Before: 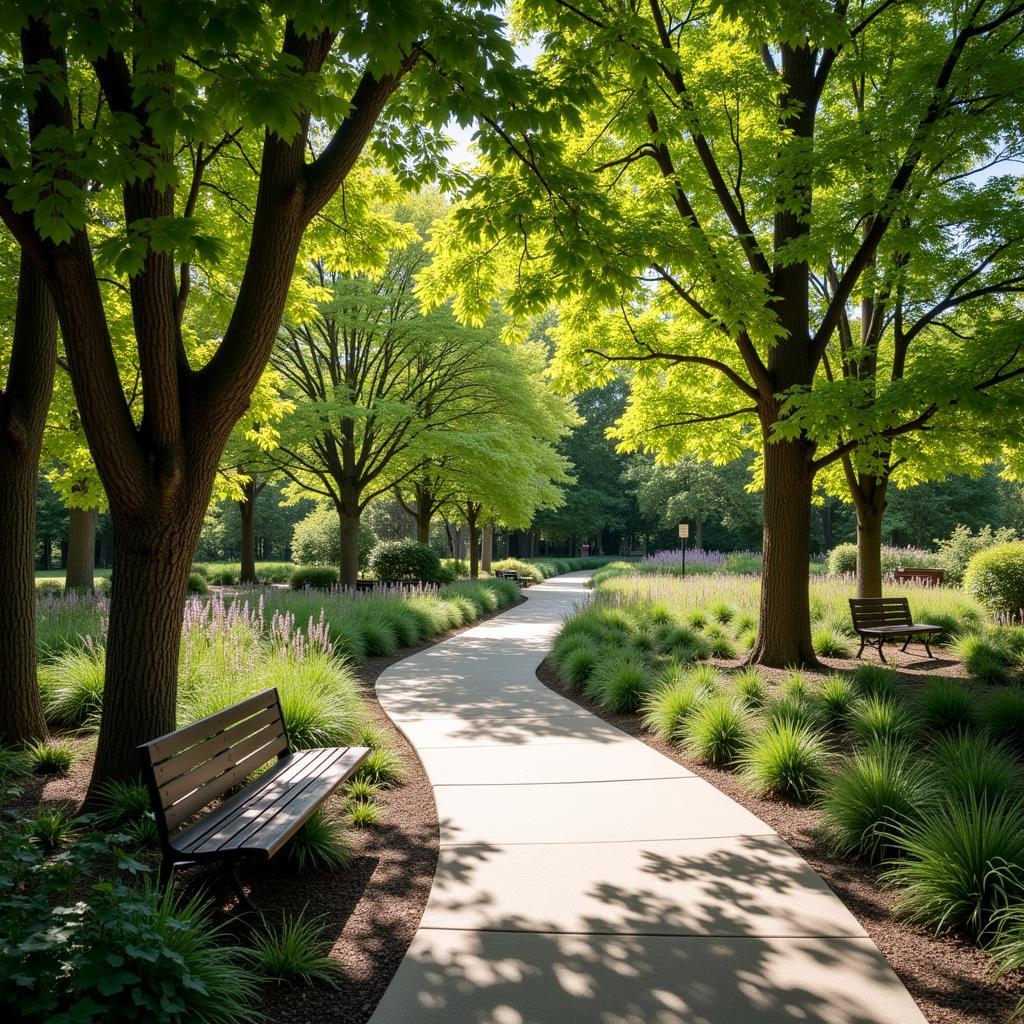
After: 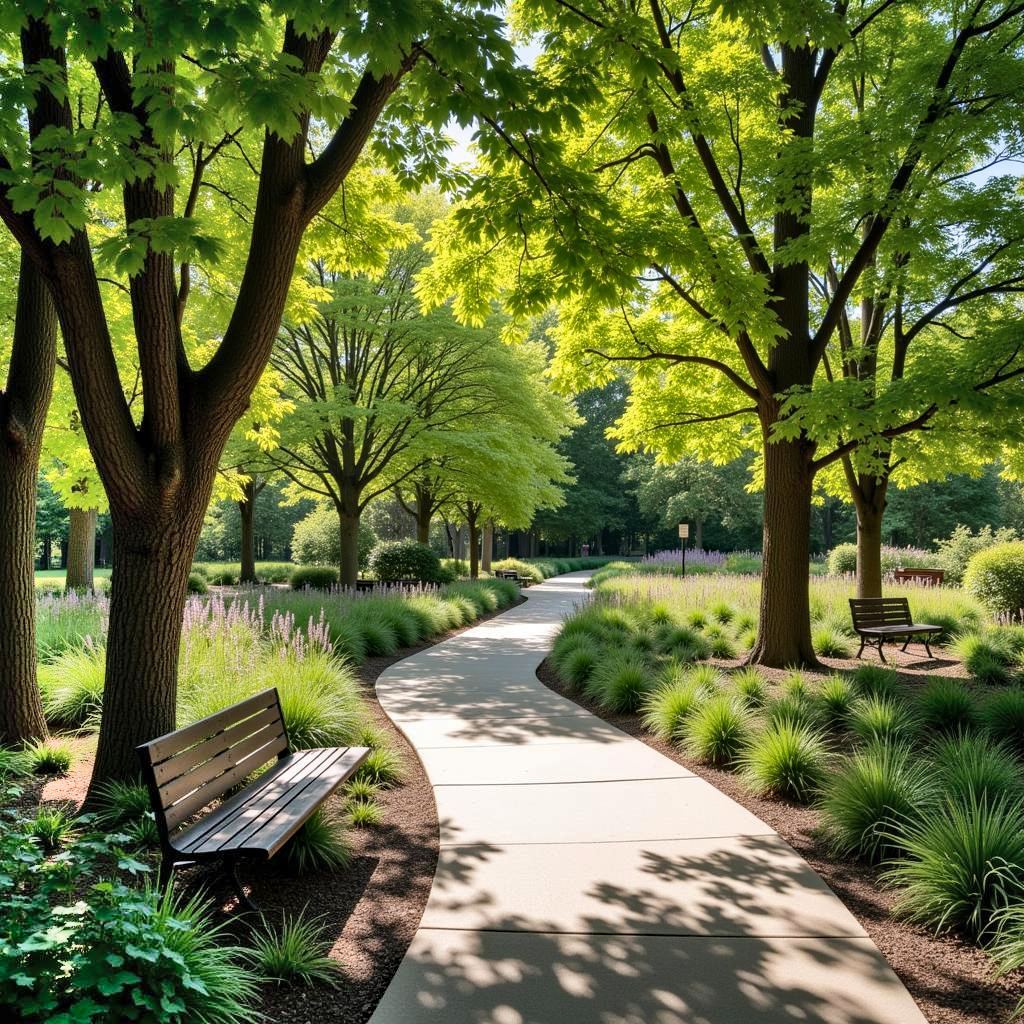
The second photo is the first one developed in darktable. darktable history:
haze removal: compatibility mode true
shadows and highlights: shadows 76.12, highlights -60.99, soften with gaussian
